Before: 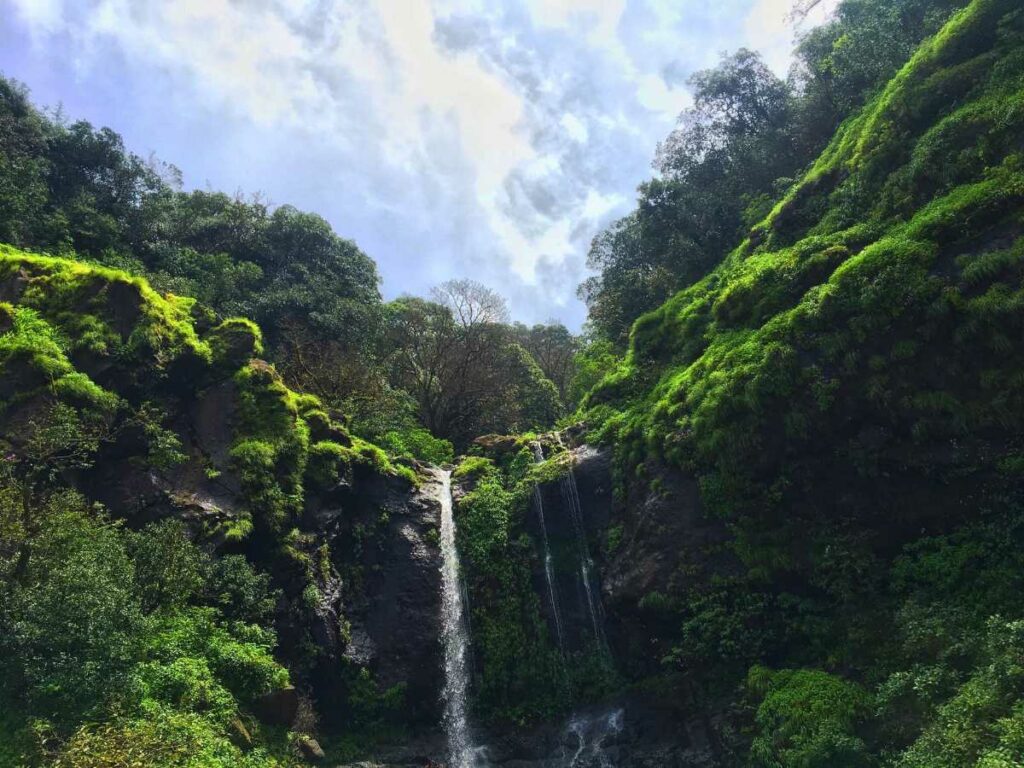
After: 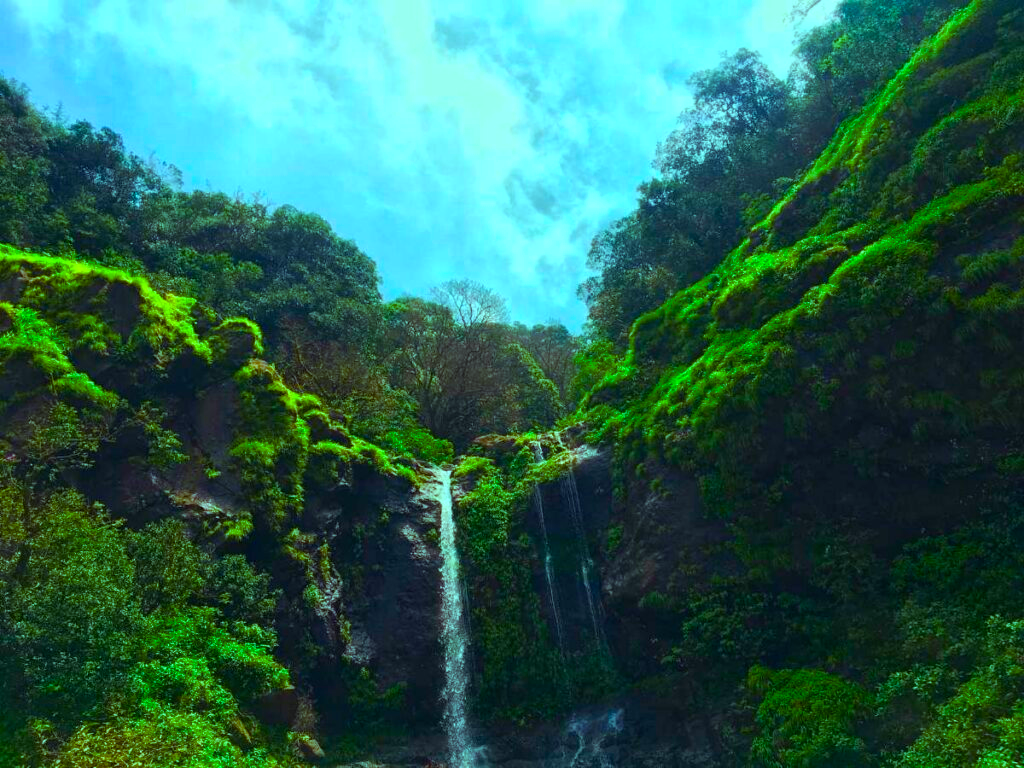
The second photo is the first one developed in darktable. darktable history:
color balance rgb: highlights gain › chroma 7.628%, highlights gain › hue 182.53°, linear chroma grading › global chroma -0.363%, perceptual saturation grading › global saturation 27.329%, perceptual saturation grading › highlights -27.882%, perceptual saturation grading › mid-tones 15.261%, perceptual saturation grading › shadows 33.99%, global vibrance 33.542%
